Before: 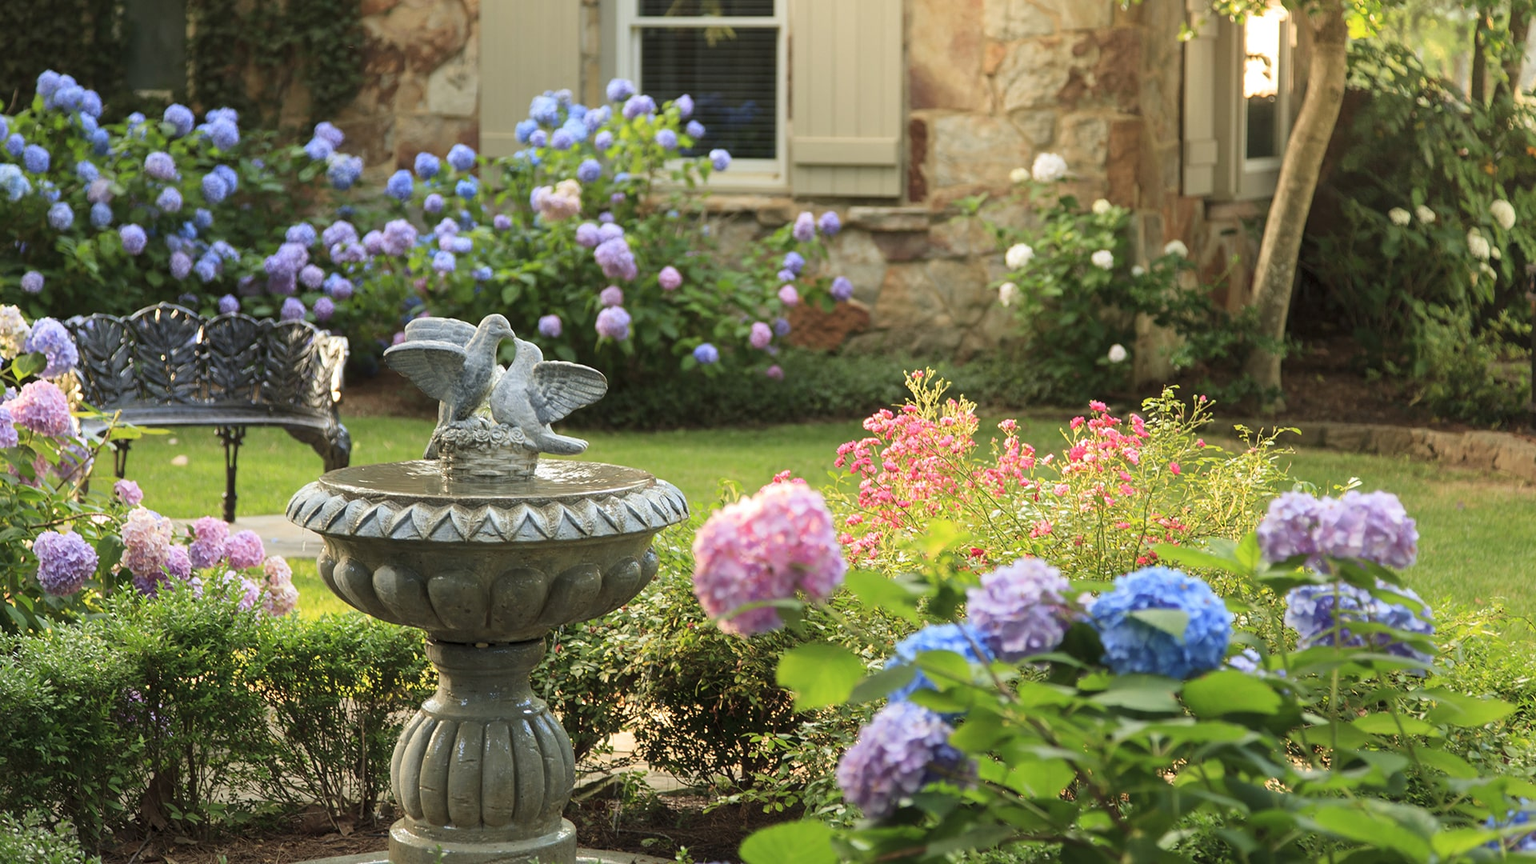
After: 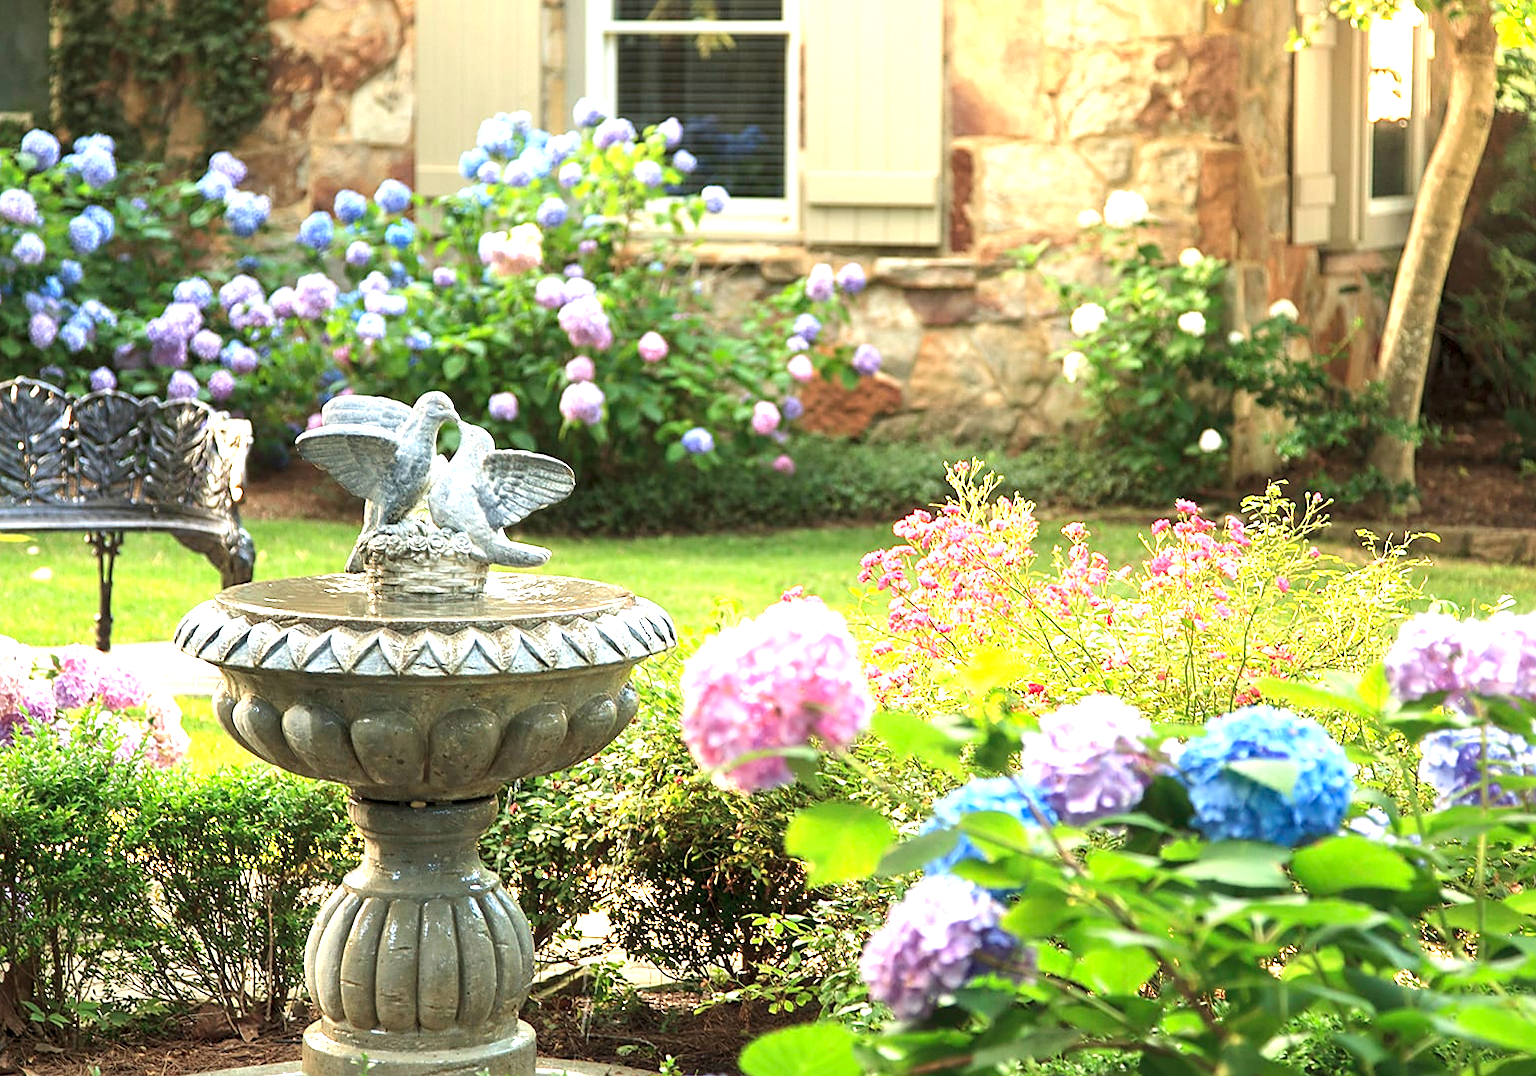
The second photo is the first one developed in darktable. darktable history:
local contrast: highlights 102%, shadows 97%, detail 120%, midtone range 0.2
crop and rotate: left 9.562%, right 10.218%
exposure: black level correction 0, exposure 1.2 EV, compensate exposure bias true, compensate highlight preservation false
sharpen: radius 1.886, amount 0.406, threshold 1.359
